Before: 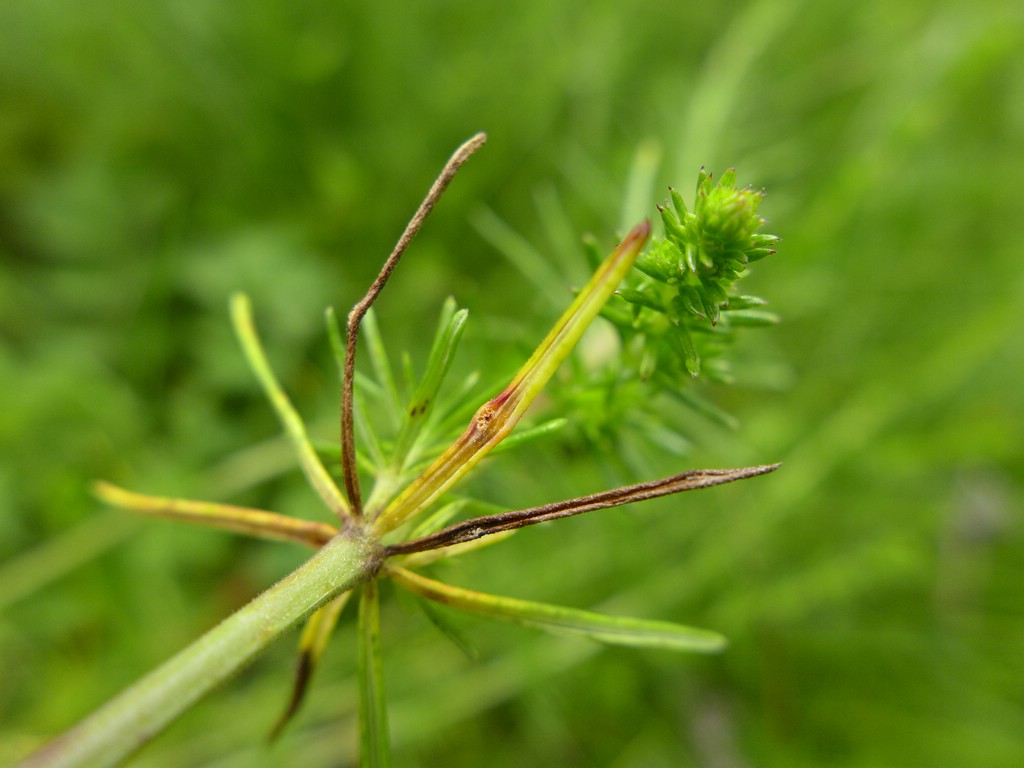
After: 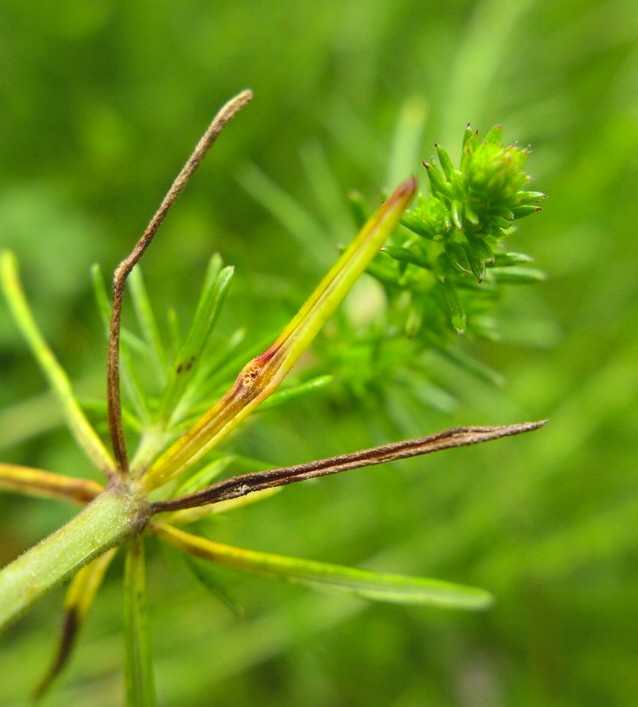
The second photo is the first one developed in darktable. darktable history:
shadows and highlights: soften with gaussian
tone equalizer: -8 EV -0.417 EV, -7 EV -0.389 EV, -6 EV -0.333 EV, -5 EV -0.222 EV, -3 EV 0.222 EV, -2 EV 0.333 EV, -1 EV 0.389 EV, +0 EV 0.417 EV, edges refinement/feathering 500, mask exposure compensation -1.57 EV, preserve details no
crop and rotate: left 22.918%, top 5.629%, right 14.711%, bottom 2.247%
contrast brightness saturation: contrast -0.1, brightness 0.05, saturation 0.08
